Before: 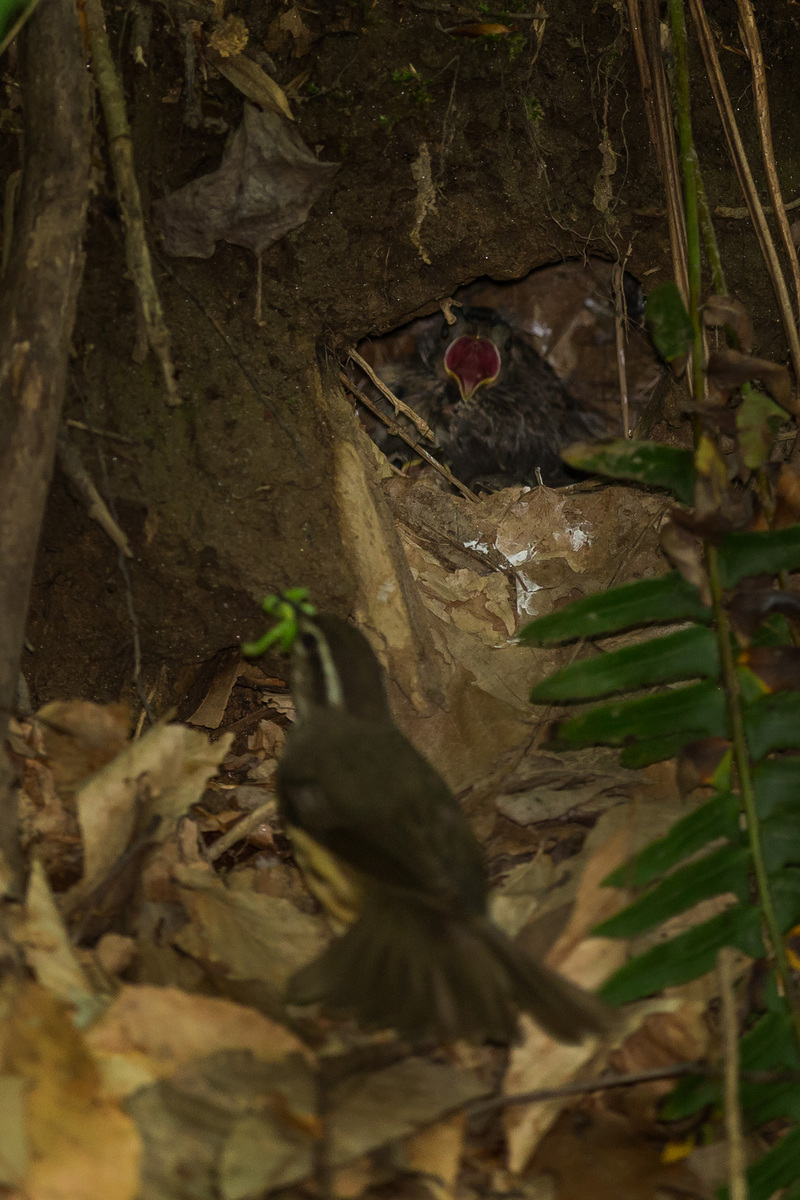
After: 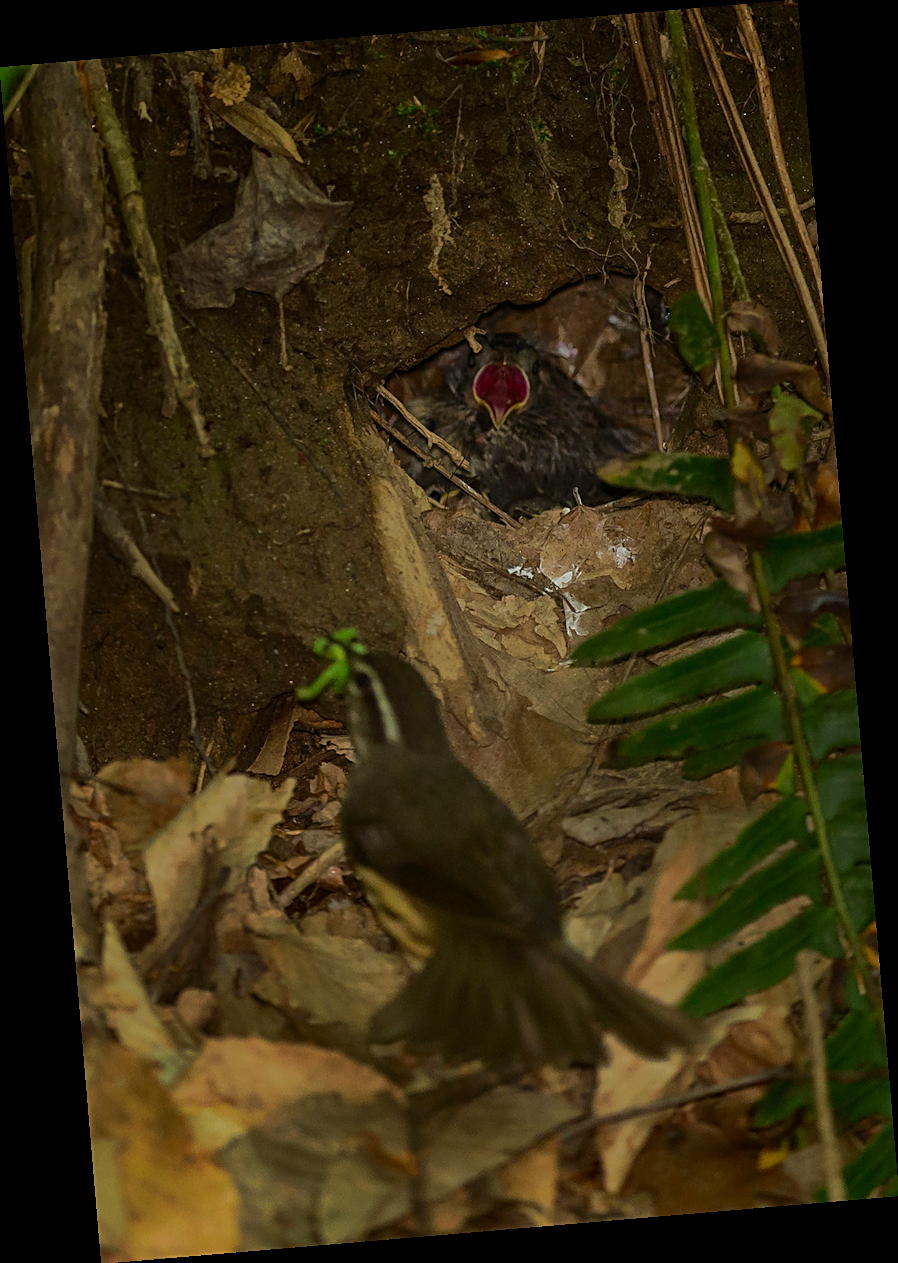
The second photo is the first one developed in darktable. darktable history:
sharpen: on, module defaults
shadows and highlights: on, module defaults
contrast brightness saturation: contrast 0.15, brightness -0.01, saturation 0.1
rotate and perspective: rotation -4.86°, automatic cropping off
tone curve: curves: ch0 [(0, 0) (0.003, 0.002) (0.011, 0.009) (0.025, 0.021) (0.044, 0.037) (0.069, 0.058) (0.1, 0.084) (0.136, 0.114) (0.177, 0.149) (0.224, 0.188) (0.277, 0.232) (0.335, 0.281) (0.399, 0.341) (0.468, 0.416) (0.543, 0.496) (0.623, 0.574) (0.709, 0.659) (0.801, 0.754) (0.898, 0.876) (1, 1)], preserve colors none
